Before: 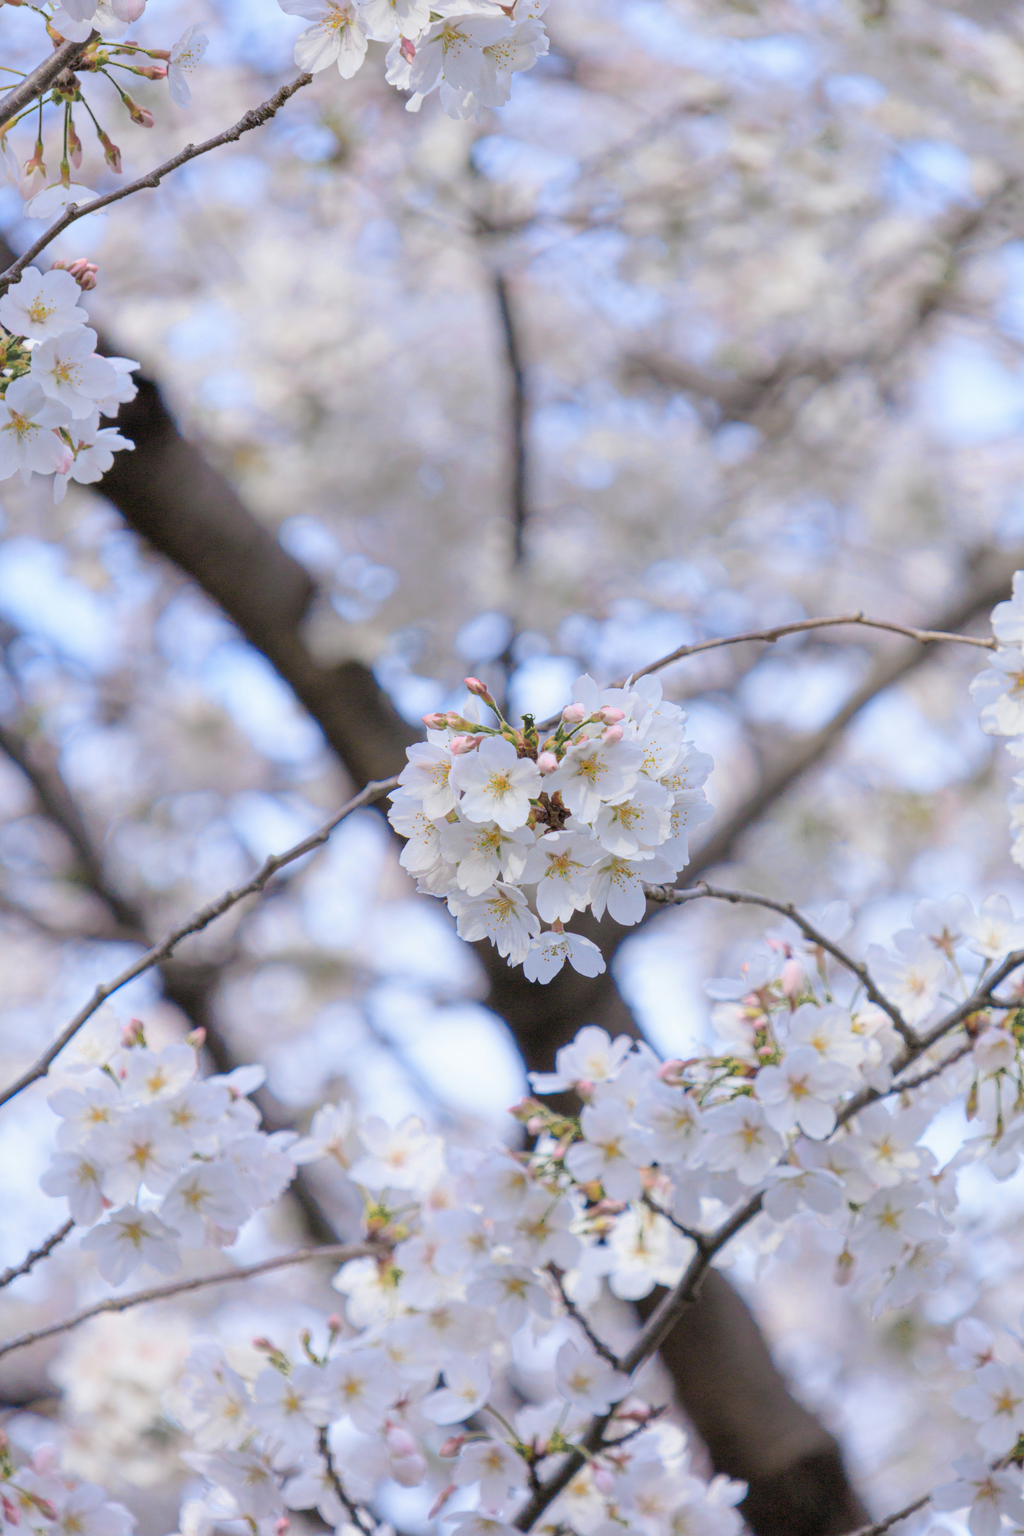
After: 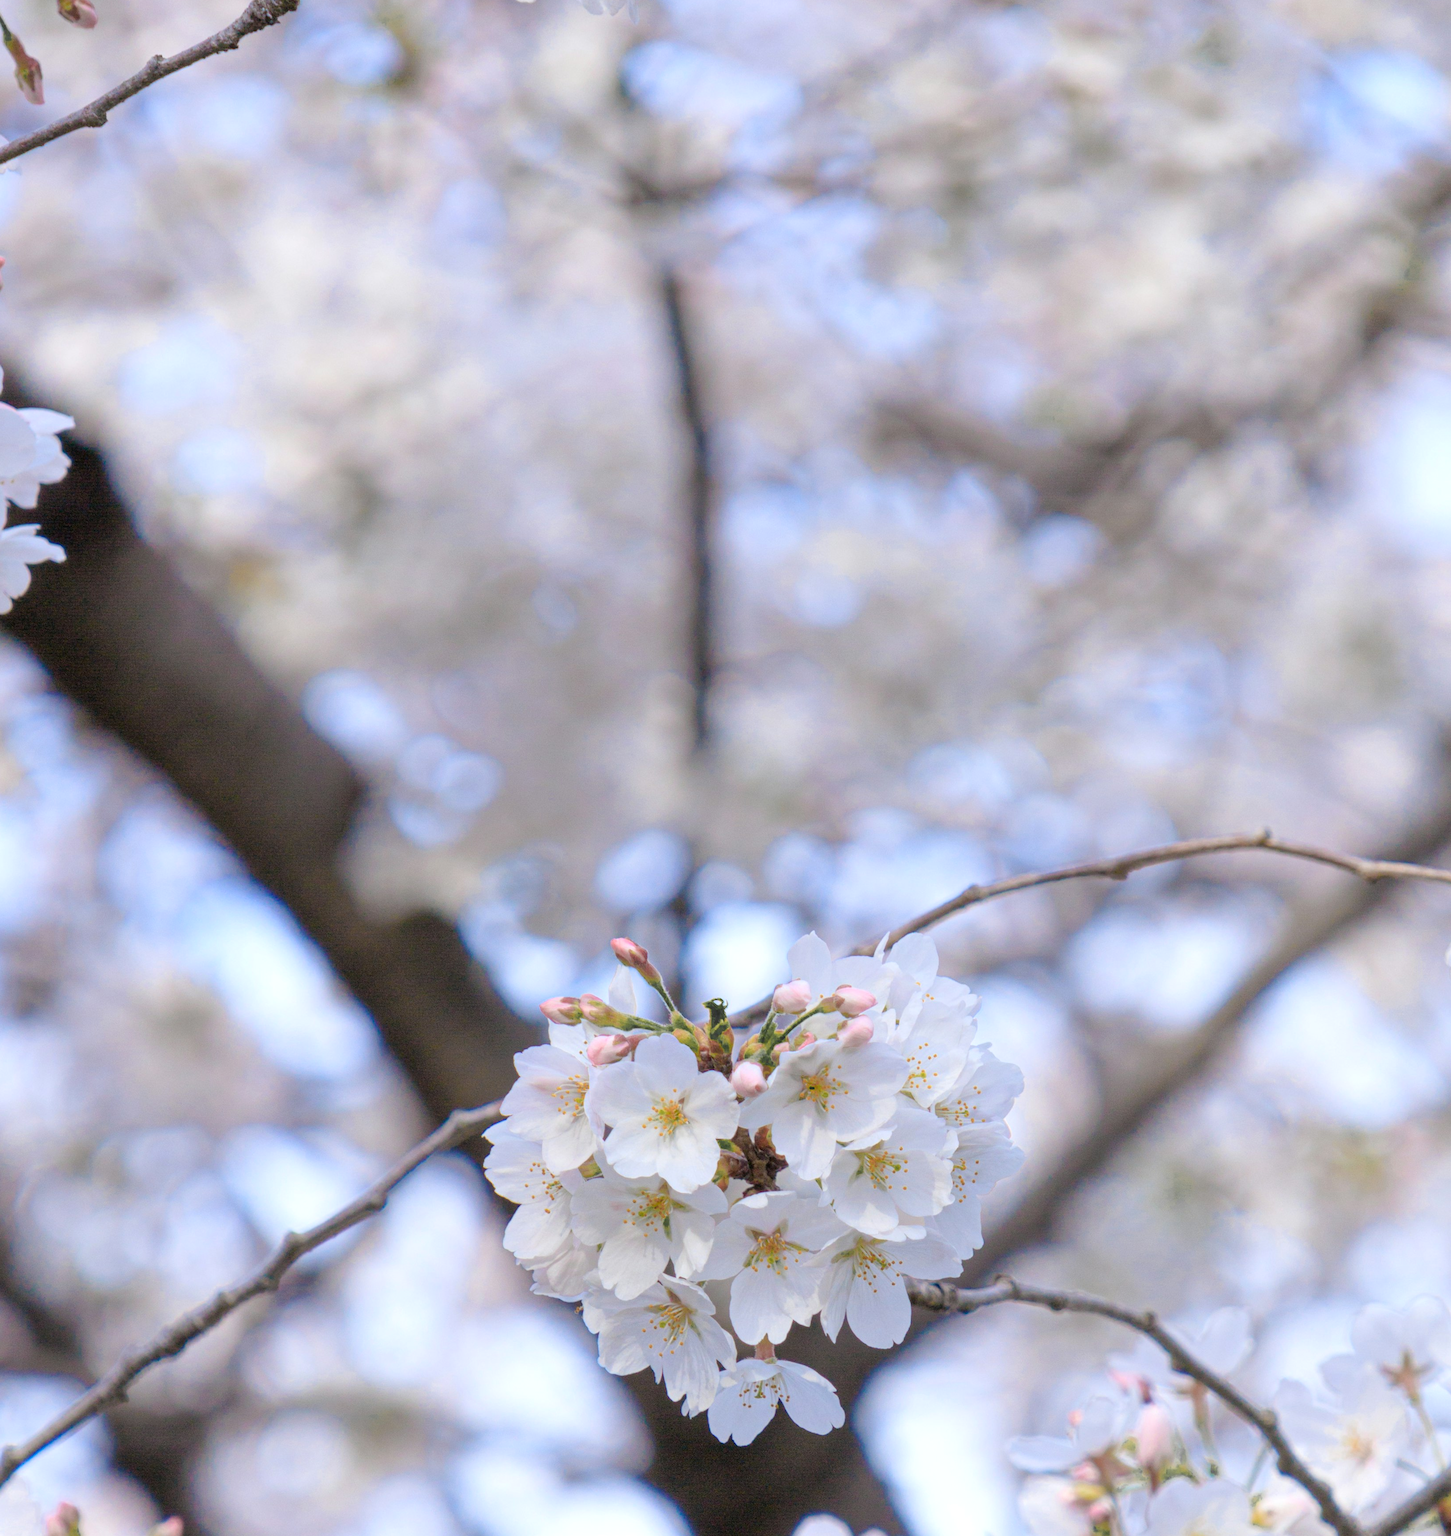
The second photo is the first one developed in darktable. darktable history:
exposure: exposure 0.2 EV, compensate highlight preservation false
crop and rotate: left 9.345%, top 7.22%, right 4.982%, bottom 32.331%
base curve: curves: ch0 [(0, 0) (0.303, 0.277) (1, 1)]
